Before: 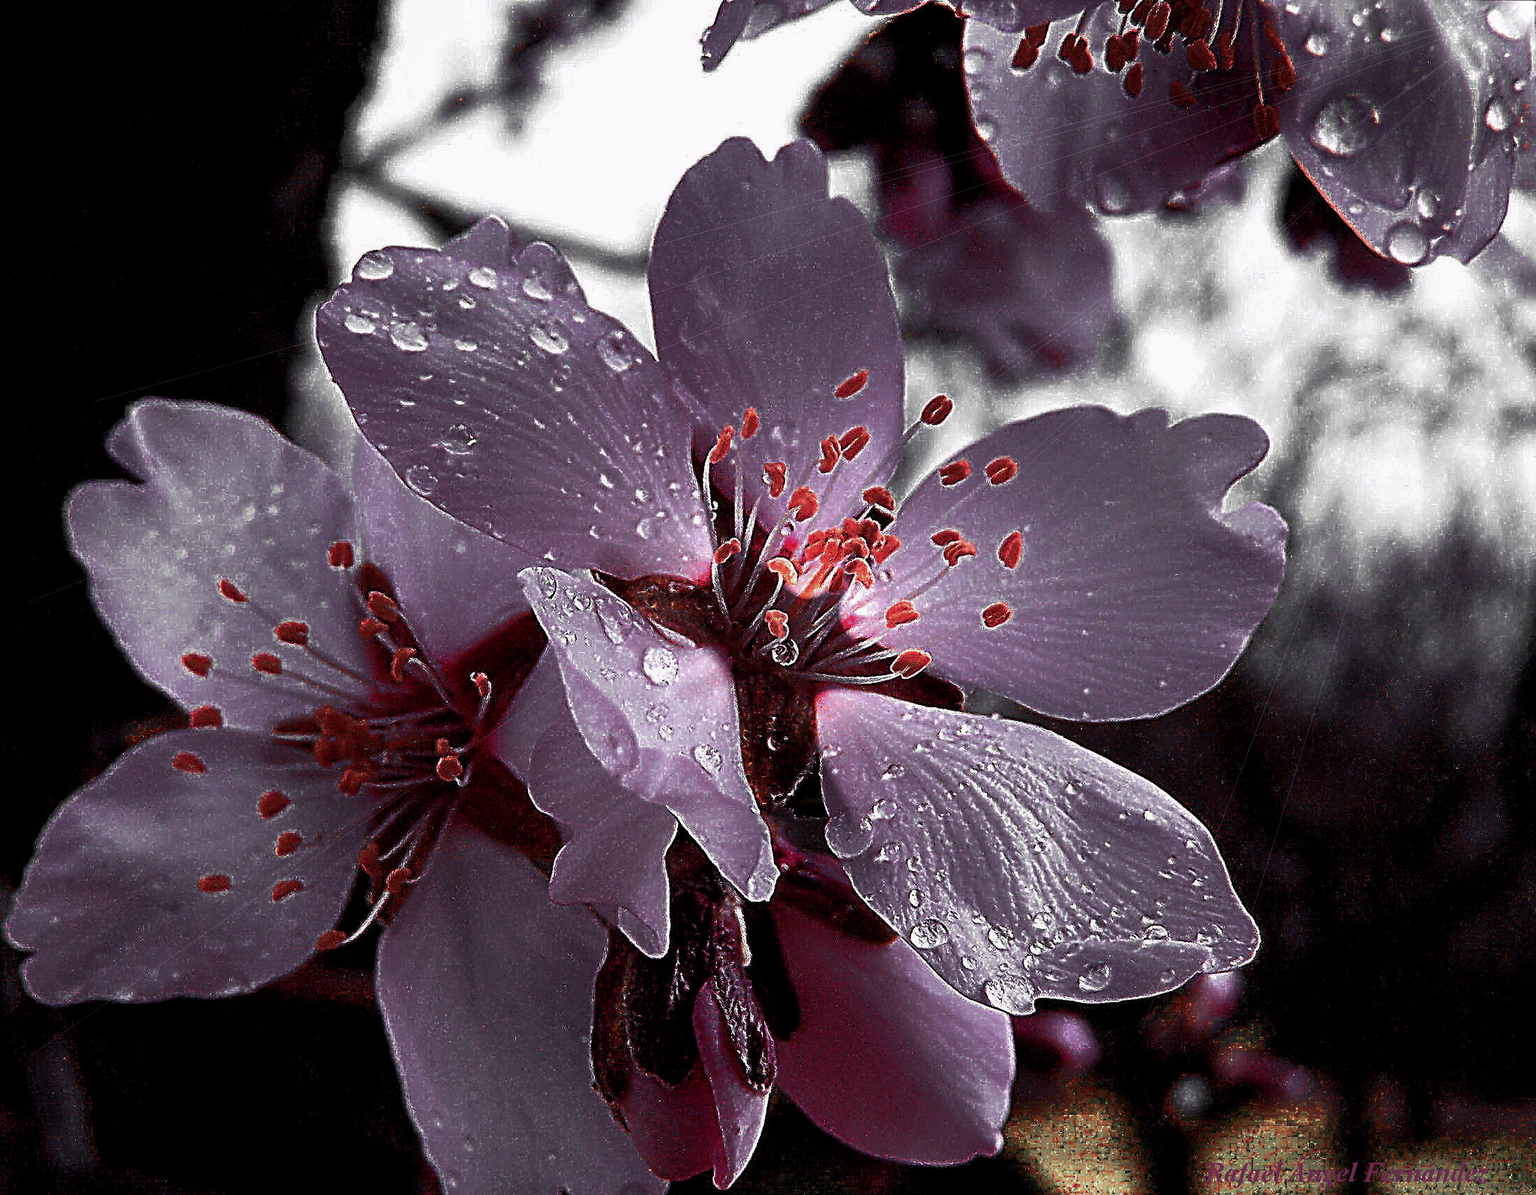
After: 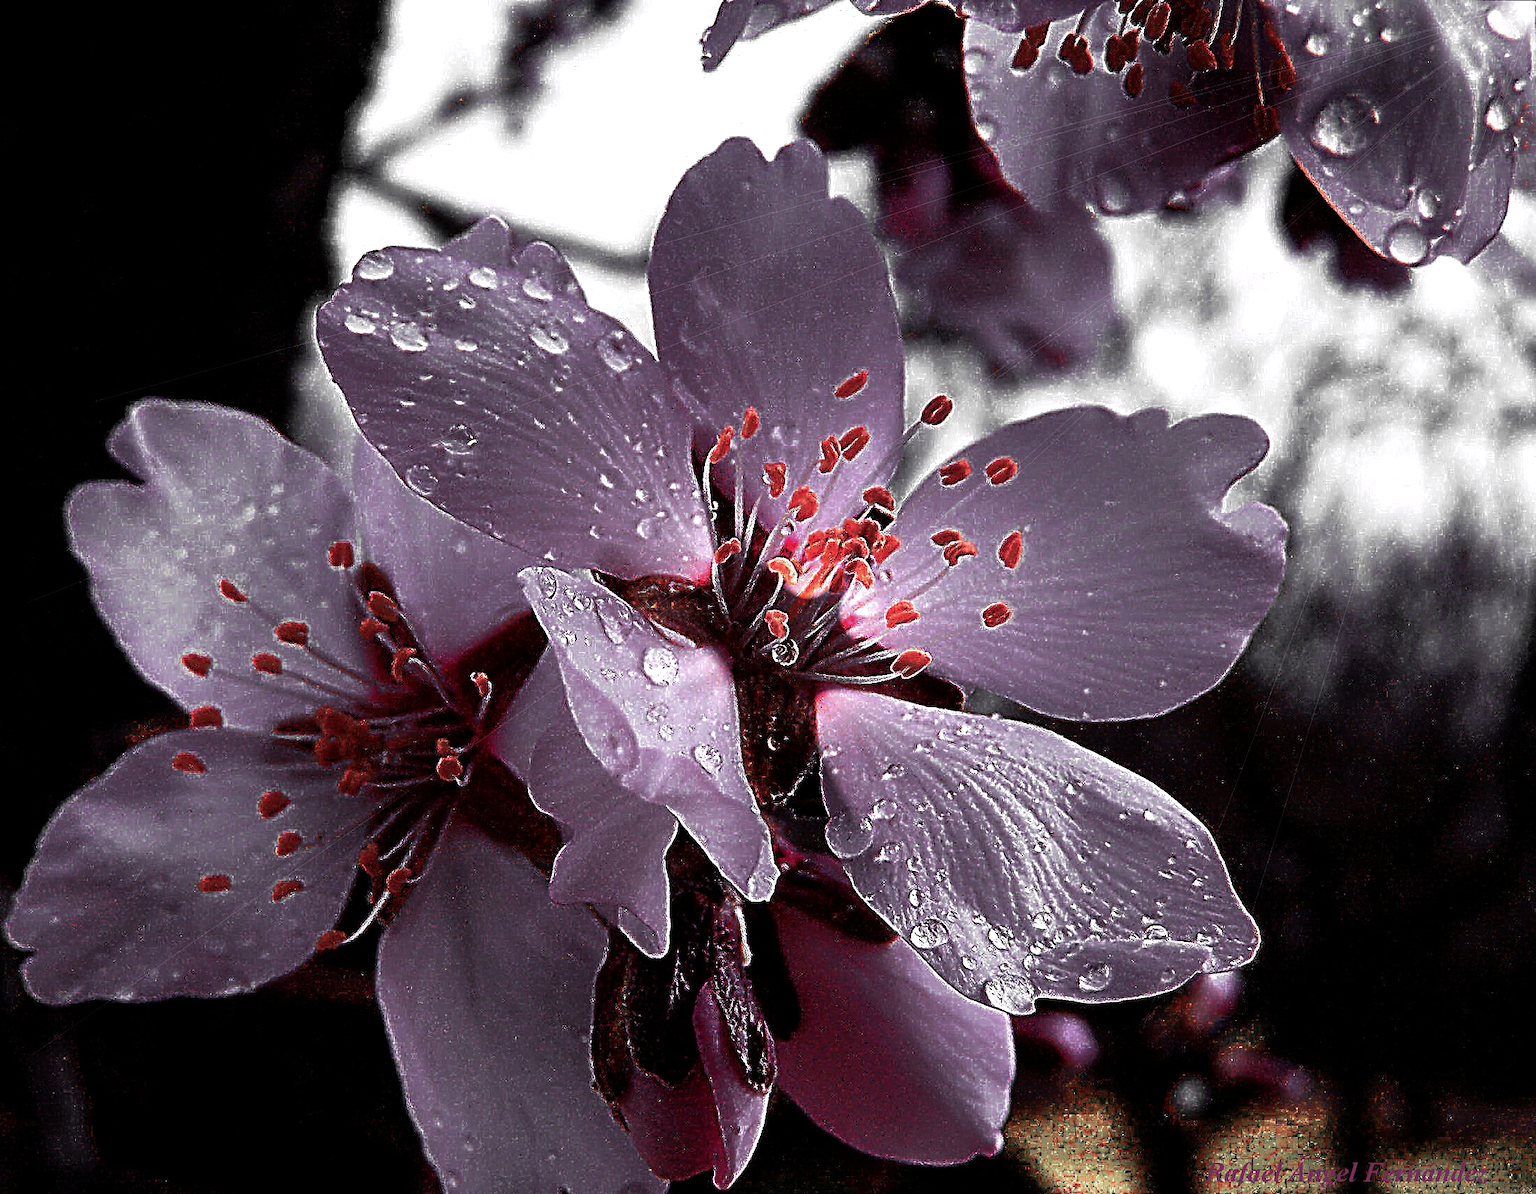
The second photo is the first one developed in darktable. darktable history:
rgb curve: curves: ch0 [(0, 0) (0.136, 0.078) (0.262, 0.245) (0.414, 0.42) (1, 1)], compensate middle gray true, preserve colors basic power
exposure: exposure 0.207 EV, compensate highlight preservation false
